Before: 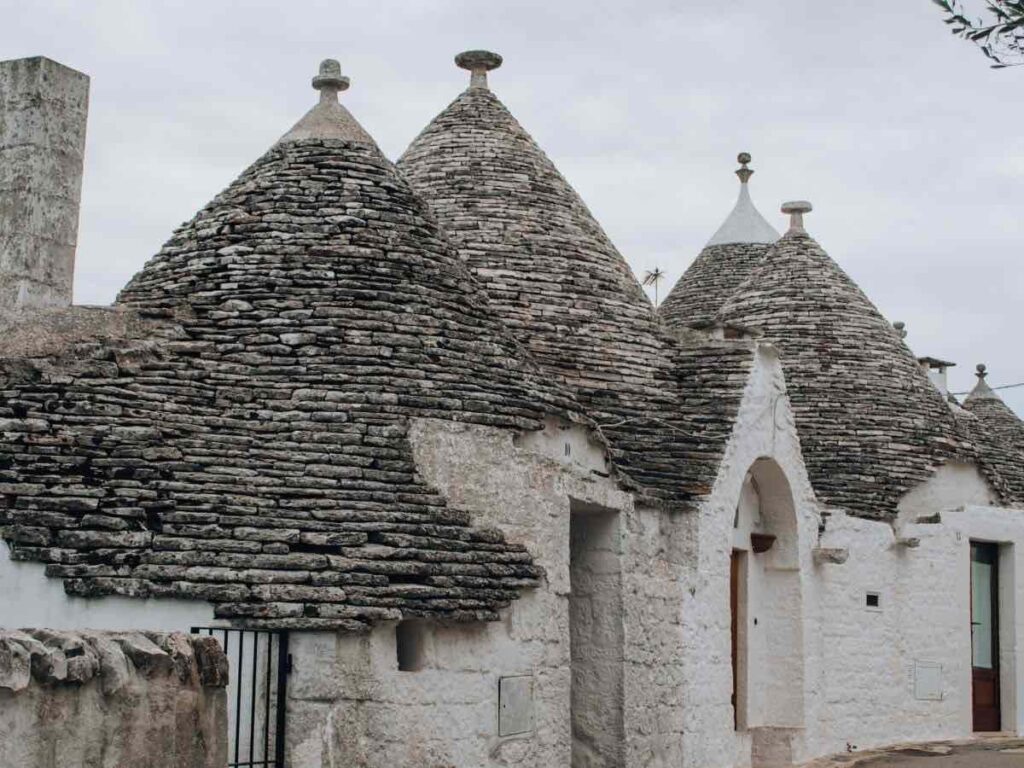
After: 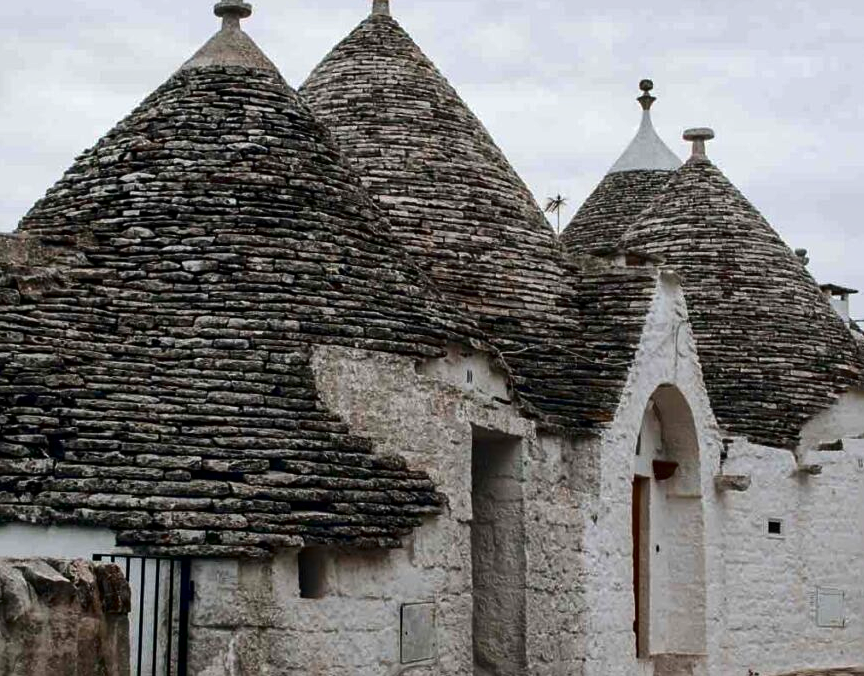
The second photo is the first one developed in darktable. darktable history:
local contrast: mode bilateral grid, contrast 10, coarseness 25, detail 115%, midtone range 0.2
contrast brightness saturation: contrast 0.1, brightness -0.27, saturation 0.136
shadows and highlights: shadows 29.68, highlights -30.39, low approximation 0.01, soften with gaussian
exposure: exposure 0.203 EV, compensate exposure bias true, compensate highlight preservation false
sharpen: amount 0.206
crop and rotate: left 9.661%, top 9.527%, right 5.901%, bottom 2.442%
